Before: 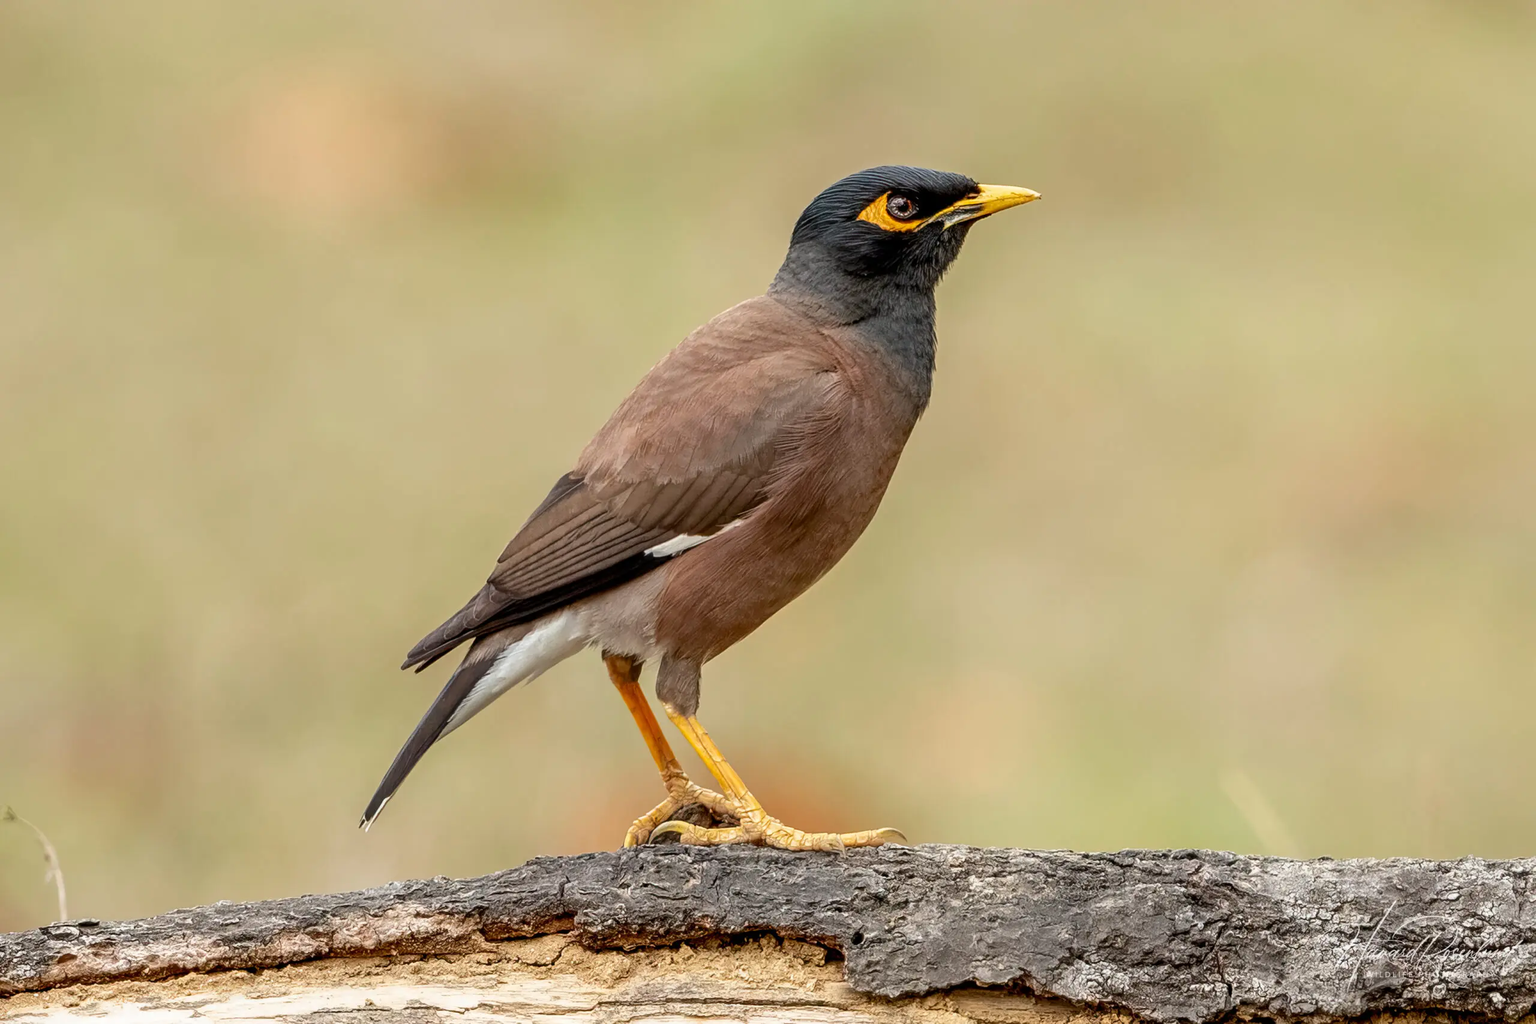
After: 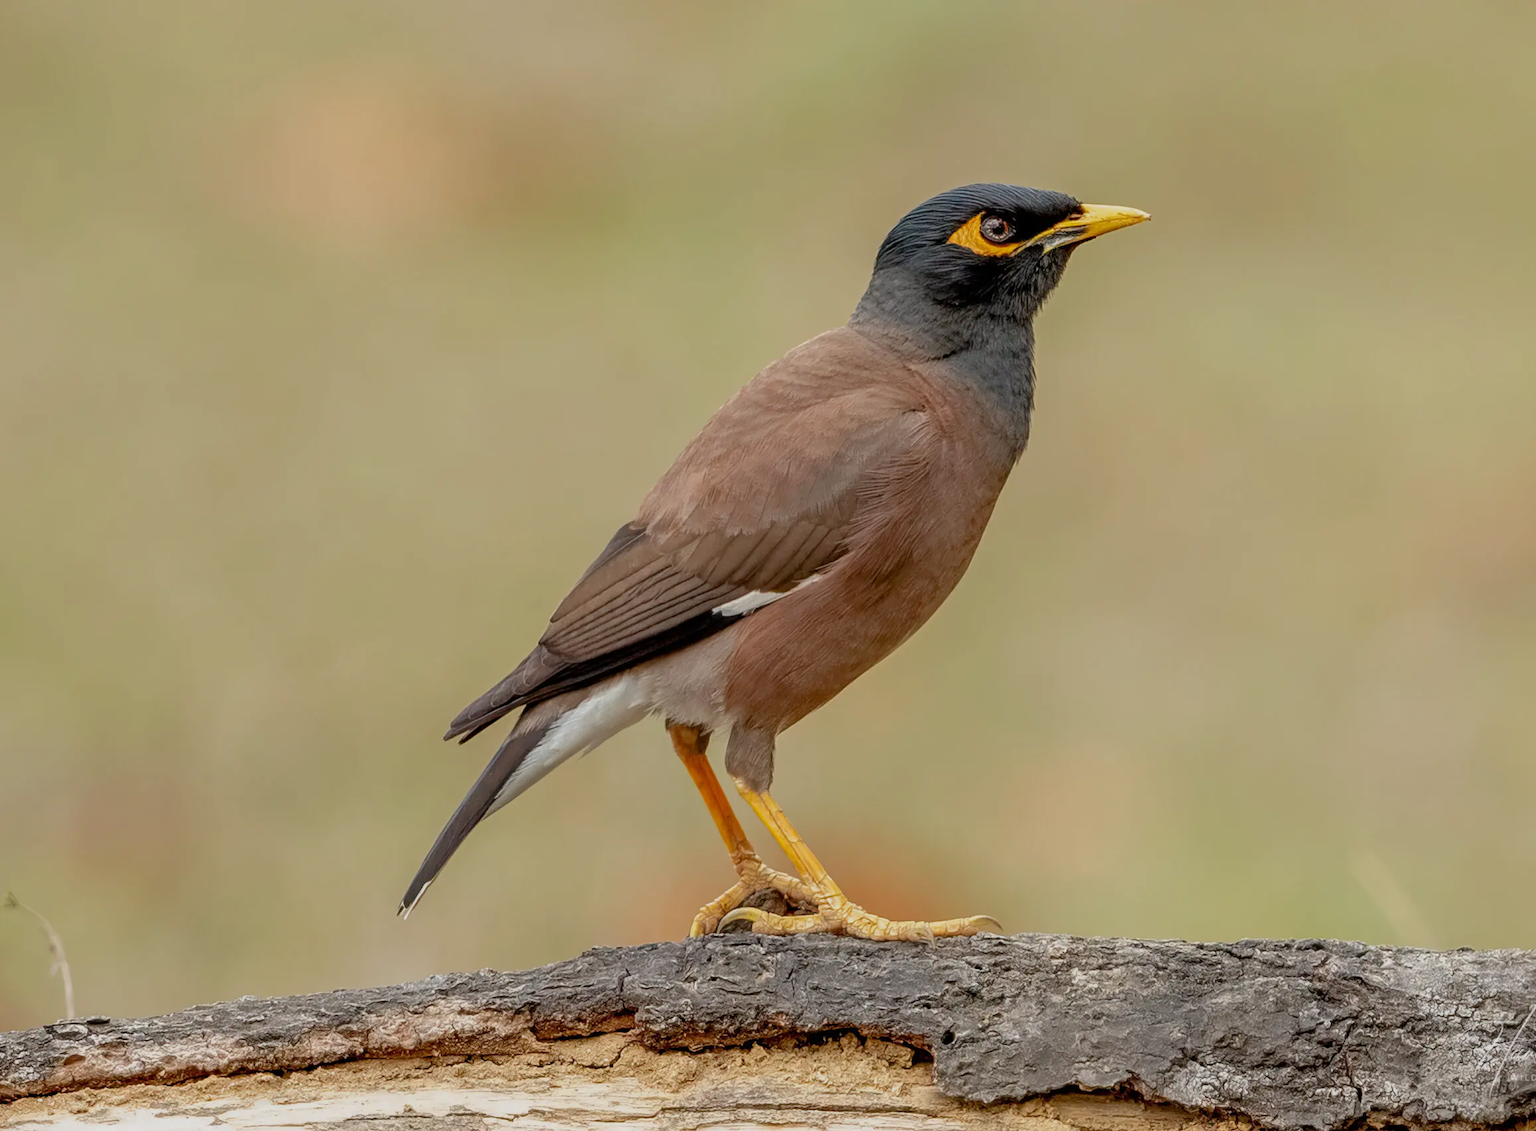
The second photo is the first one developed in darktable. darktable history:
crop: right 9.511%, bottom 0.024%
tone equalizer: -8 EV 0.239 EV, -7 EV 0.377 EV, -6 EV 0.381 EV, -5 EV 0.258 EV, -3 EV -0.25 EV, -2 EV -0.412 EV, -1 EV -0.434 EV, +0 EV -0.274 EV, edges refinement/feathering 500, mask exposure compensation -1.57 EV, preserve details no
